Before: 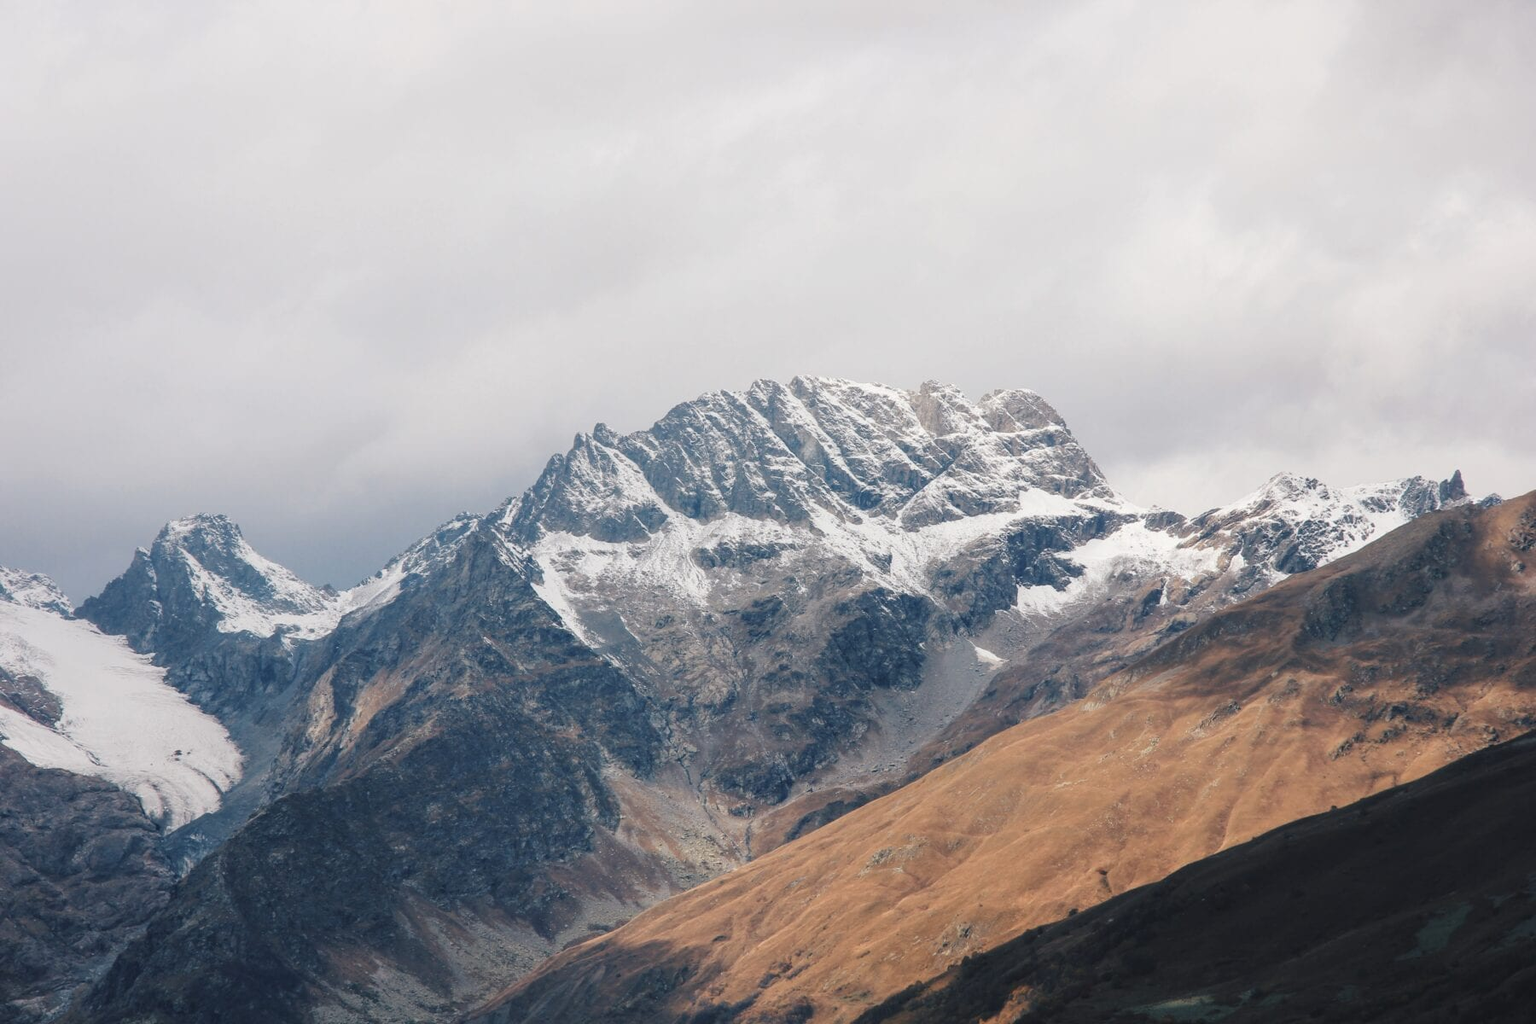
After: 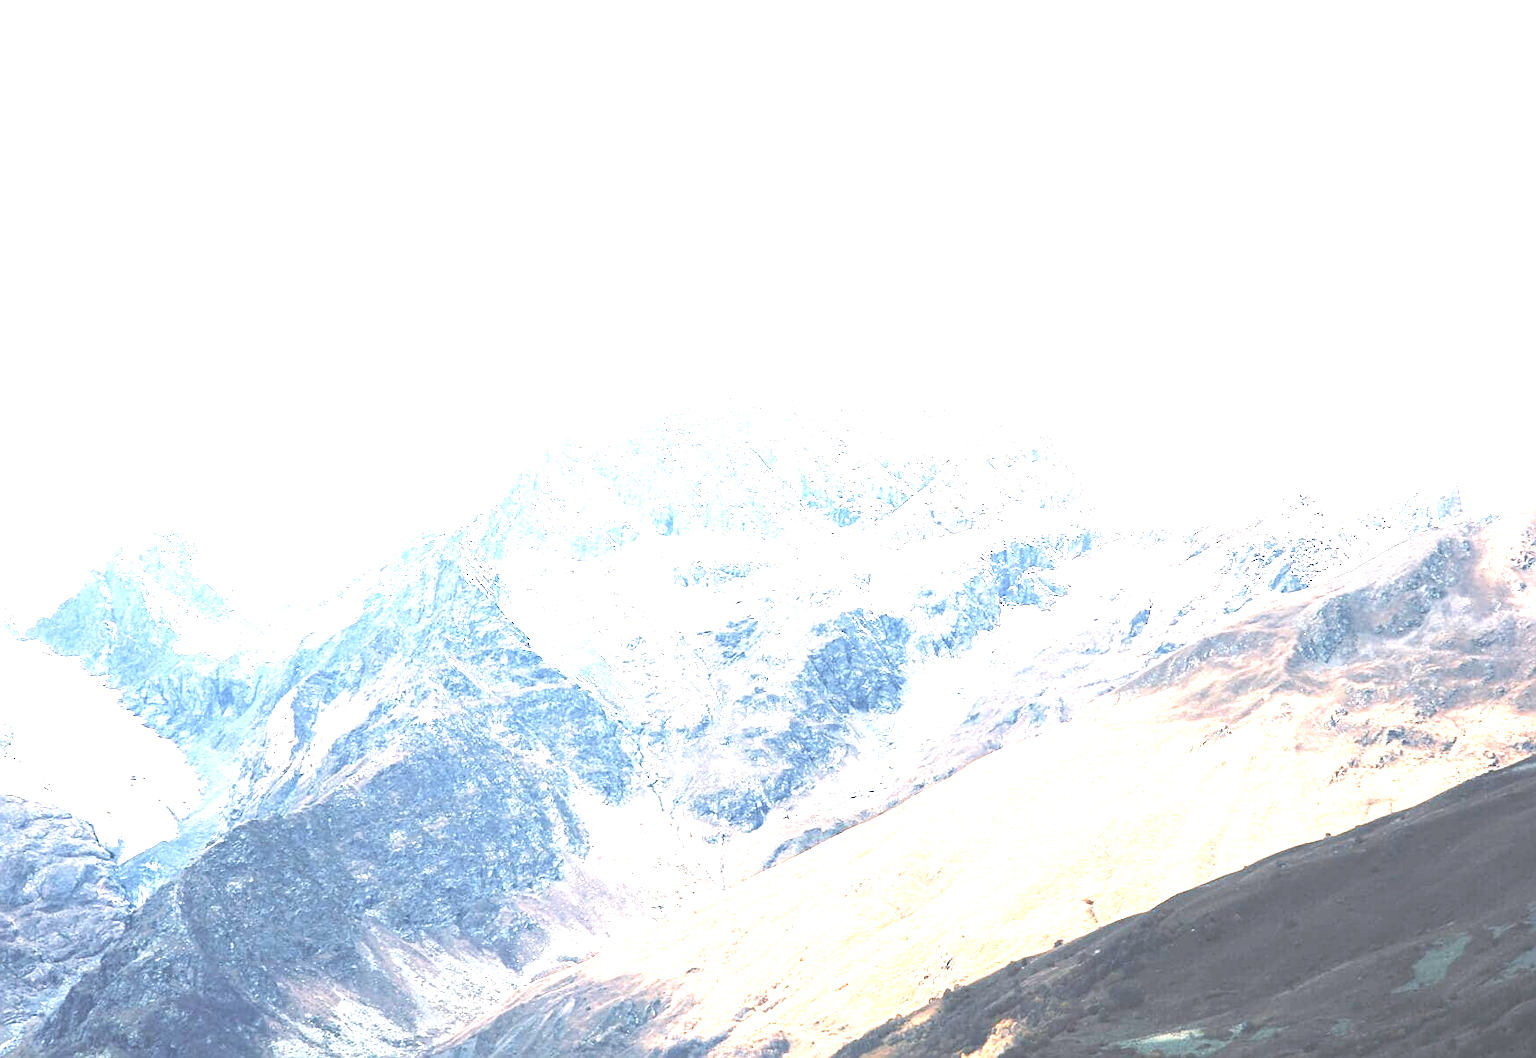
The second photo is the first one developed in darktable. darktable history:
tone curve: curves: ch0 [(0, 0) (0.003, 0.144) (0.011, 0.149) (0.025, 0.159) (0.044, 0.183) (0.069, 0.207) (0.1, 0.236) (0.136, 0.269) (0.177, 0.303) (0.224, 0.339) (0.277, 0.38) (0.335, 0.428) (0.399, 0.478) (0.468, 0.539) (0.543, 0.604) (0.623, 0.679) (0.709, 0.755) (0.801, 0.836) (0.898, 0.918) (1, 1)], preserve colors none
exposure: exposure 3 EV, compensate highlight preservation false
sharpen: on, module defaults
crop and rotate: left 3.238%
